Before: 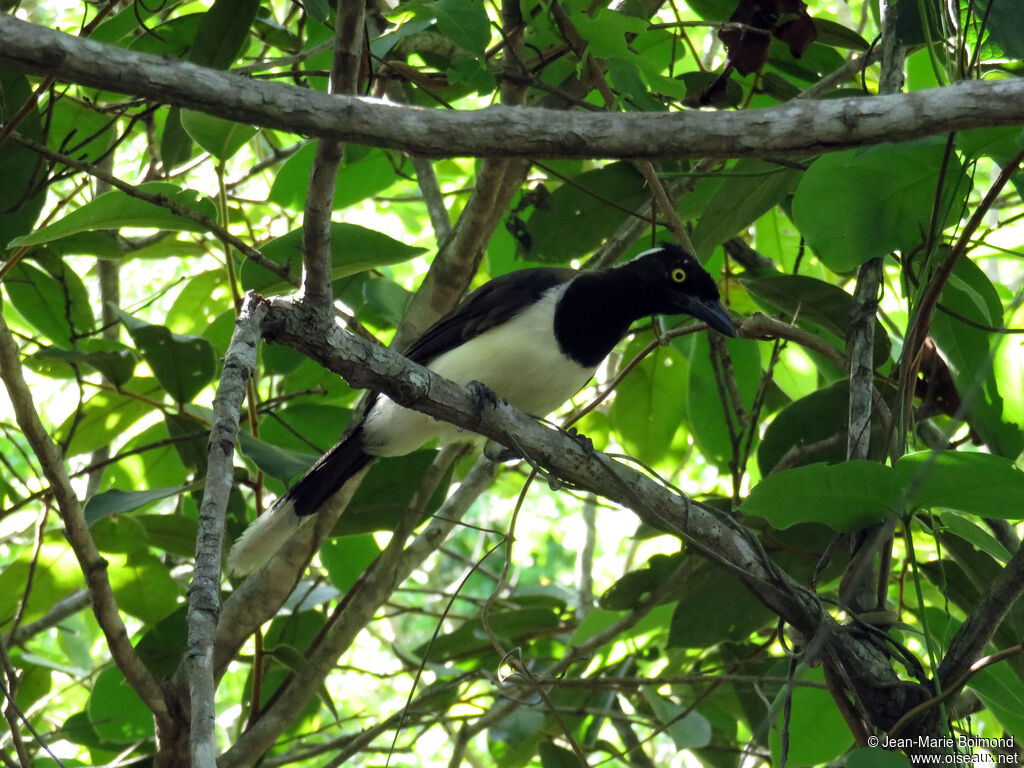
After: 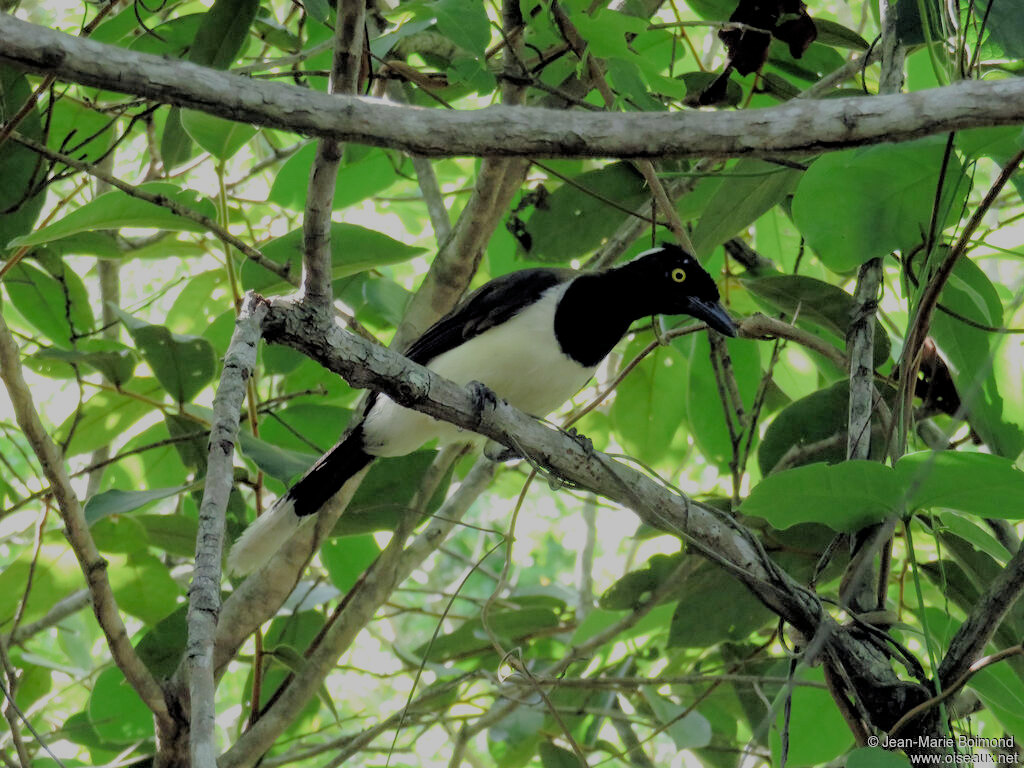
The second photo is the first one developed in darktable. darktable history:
color balance: contrast fulcrum 17.78%
exposure: black level correction 0, exposure 0.7 EV, compensate highlight preservation false
filmic rgb: black relative exposure -4.42 EV, white relative exposure 6.58 EV, hardness 1.85, contrast 0.5
